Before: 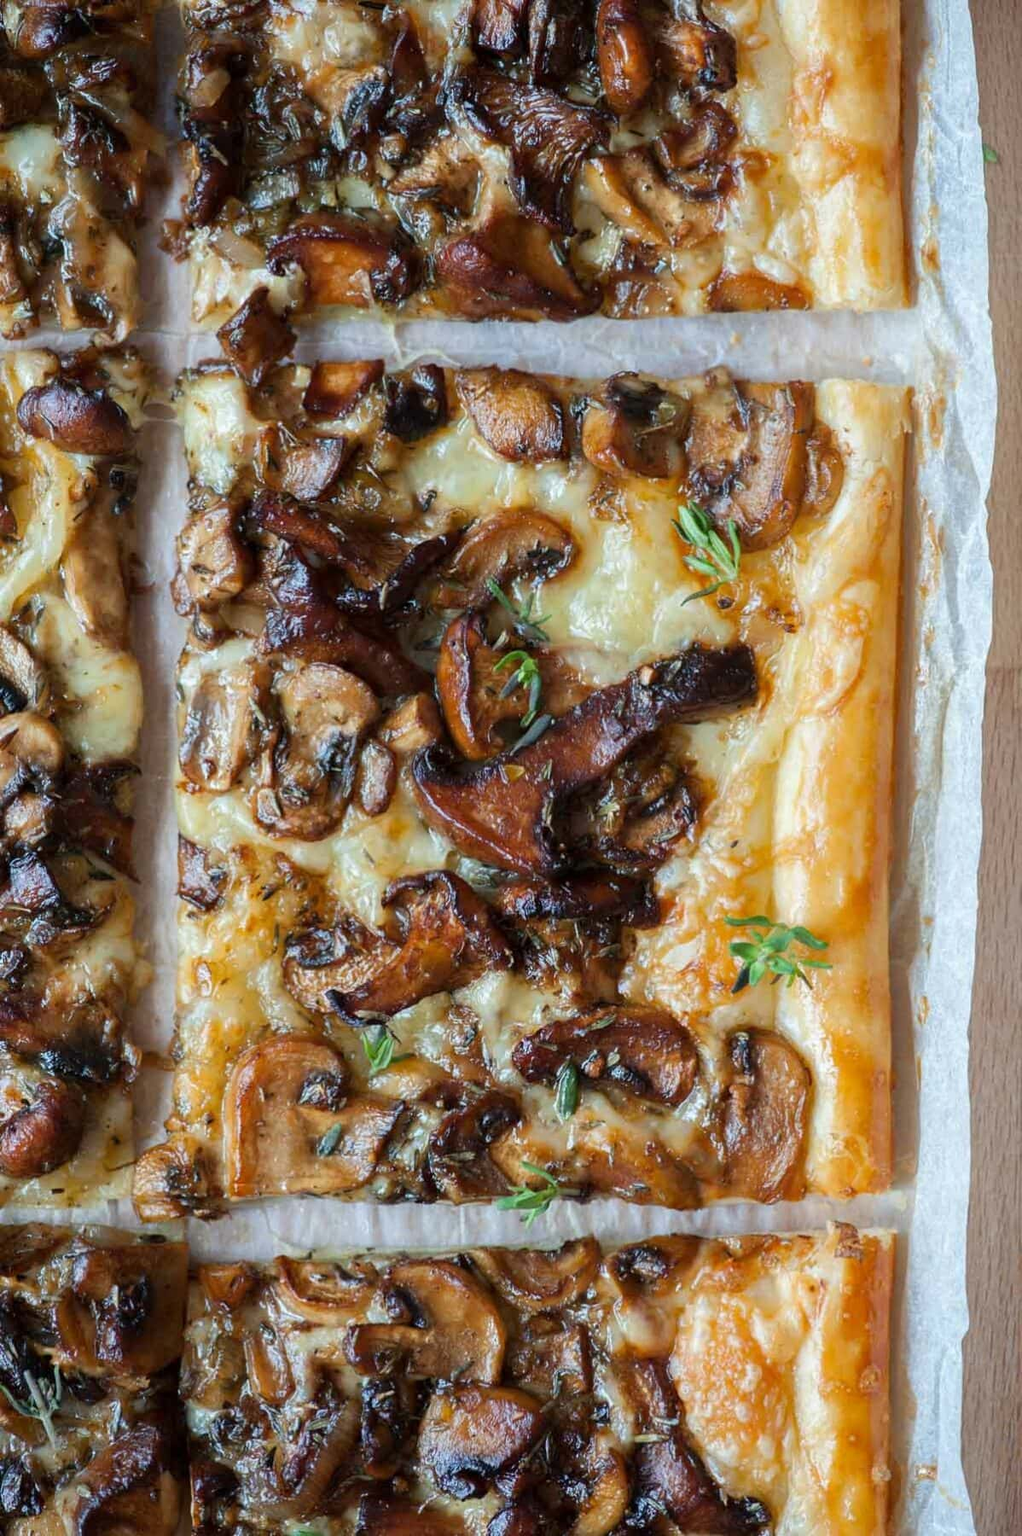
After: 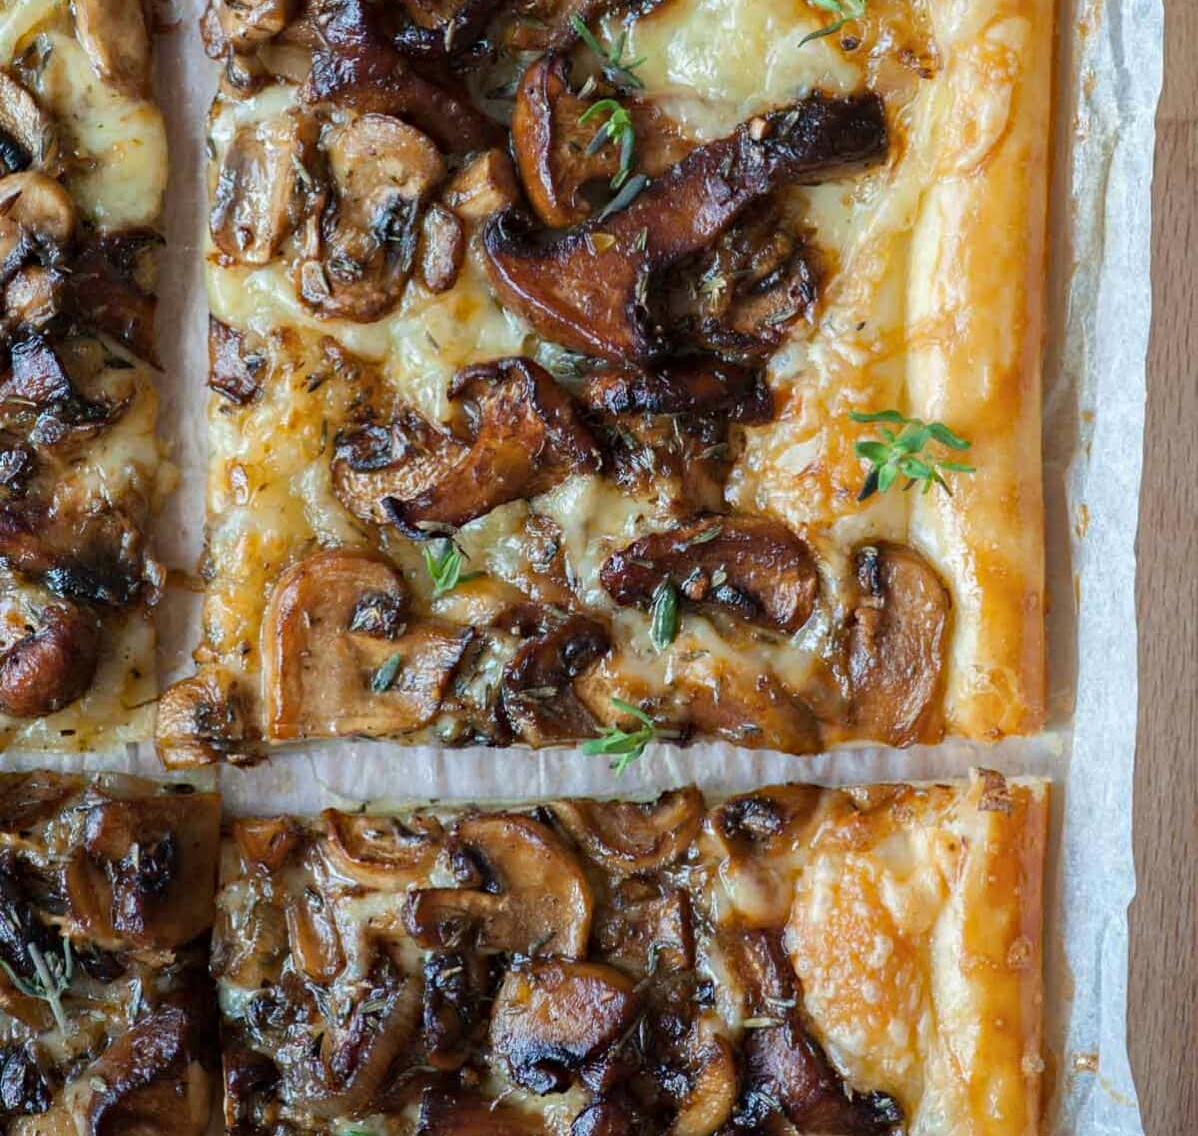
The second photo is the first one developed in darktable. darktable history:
color zones: curves: ch1 [(0, 0.469) (0.001, 0.469) (0.12, 0.446) (0.248, 0.469) (0.5, 0.5) (0.748, 0.5) (0.999, 0.469) (1, 0.469)]
haze removal: compatibility mode true, adaptive false
crop and rotate: top 36.854%
